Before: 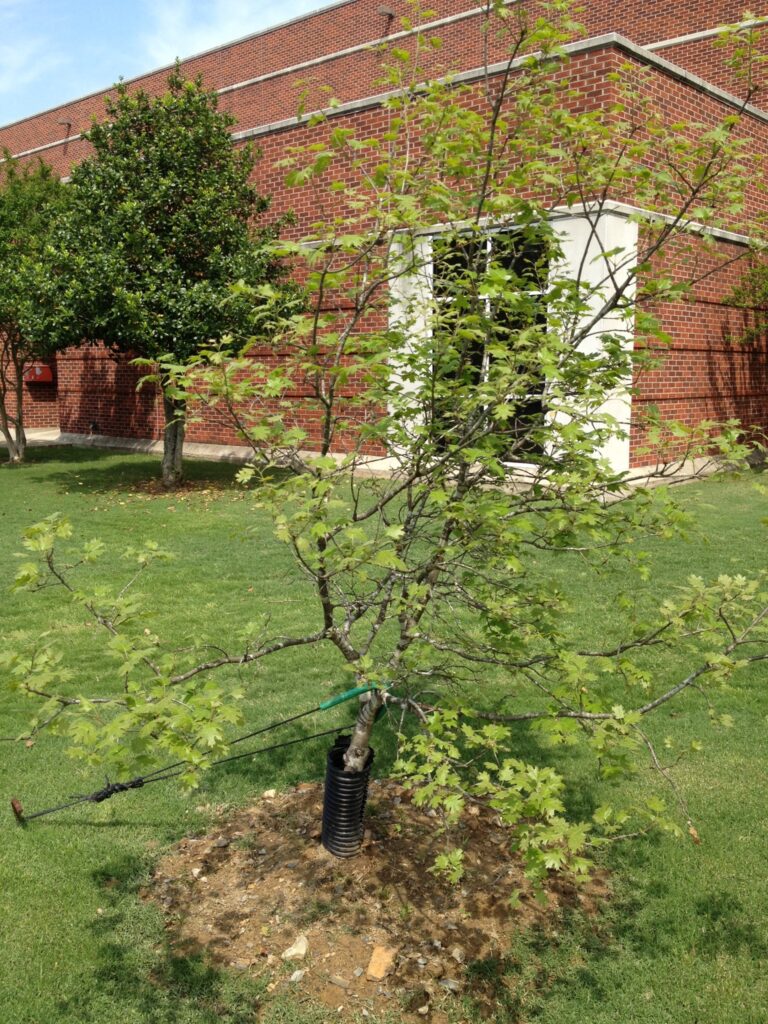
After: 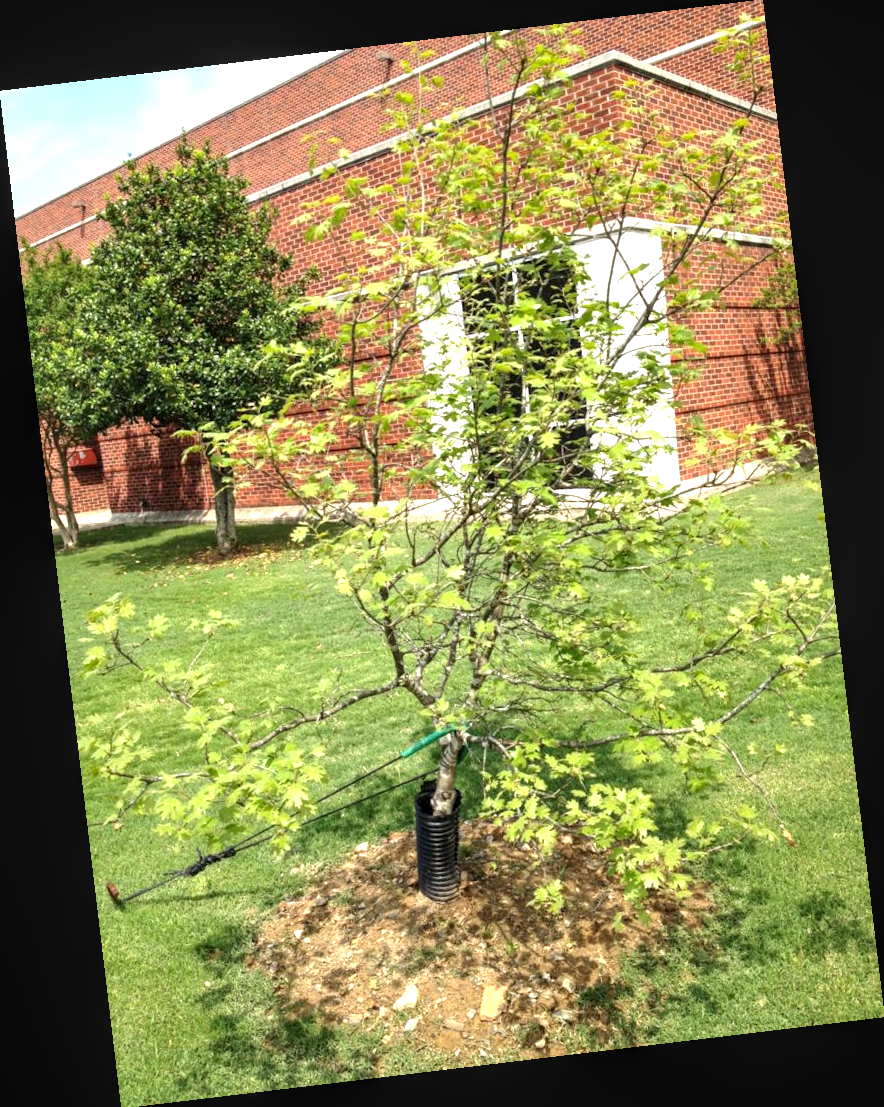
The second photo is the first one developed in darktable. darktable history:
exposure: black level correction 0, exposure 1.1 EV, compensate highlight preservation false
rotate and perspective: rotation -6.83°, automatic cropping off
local contrast: on, module defaults
